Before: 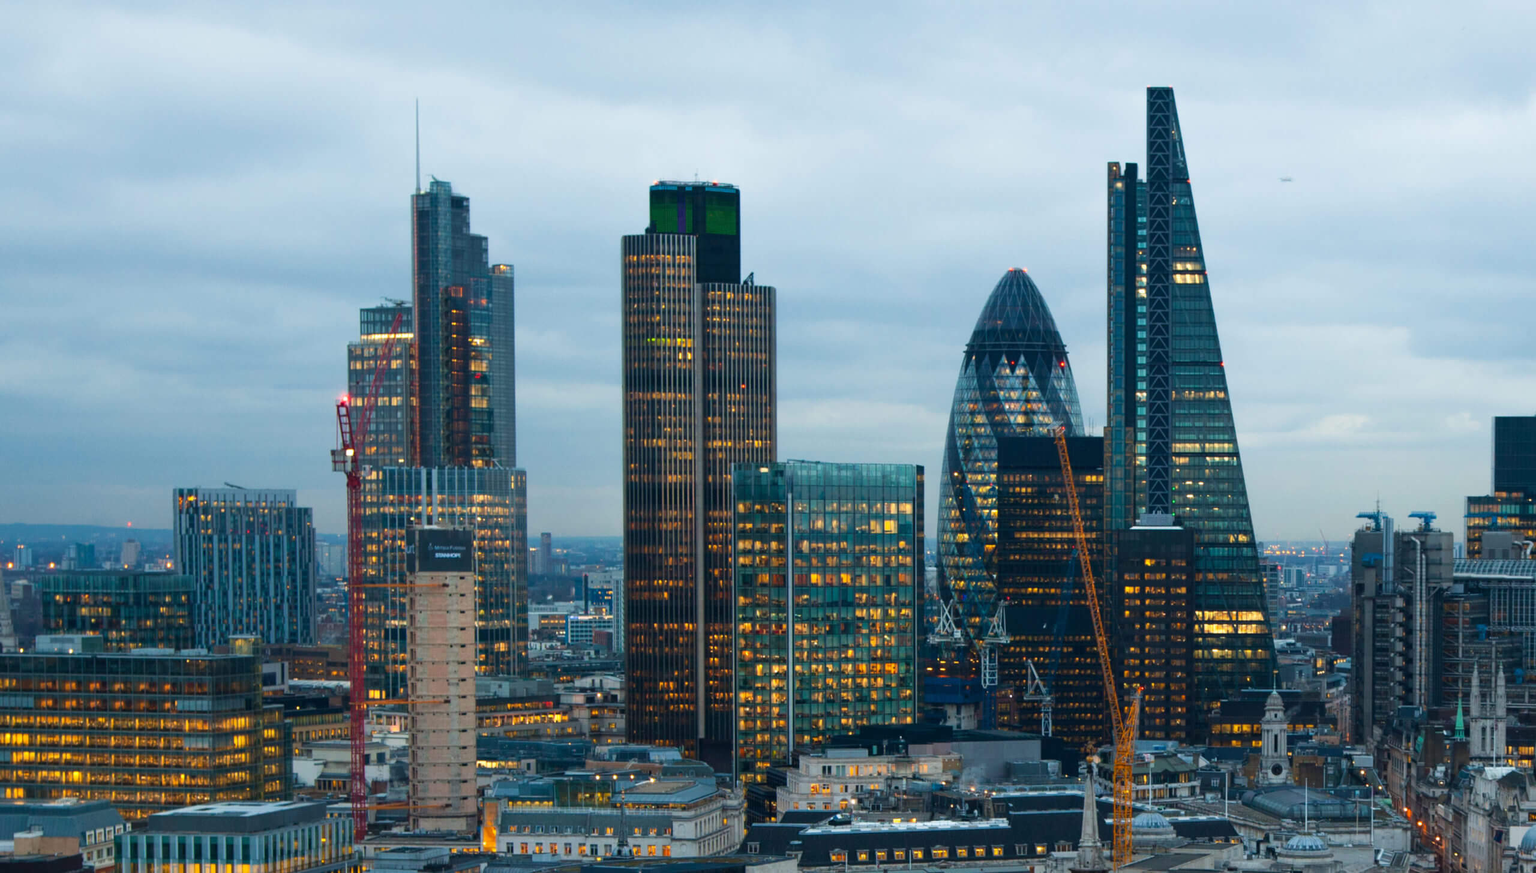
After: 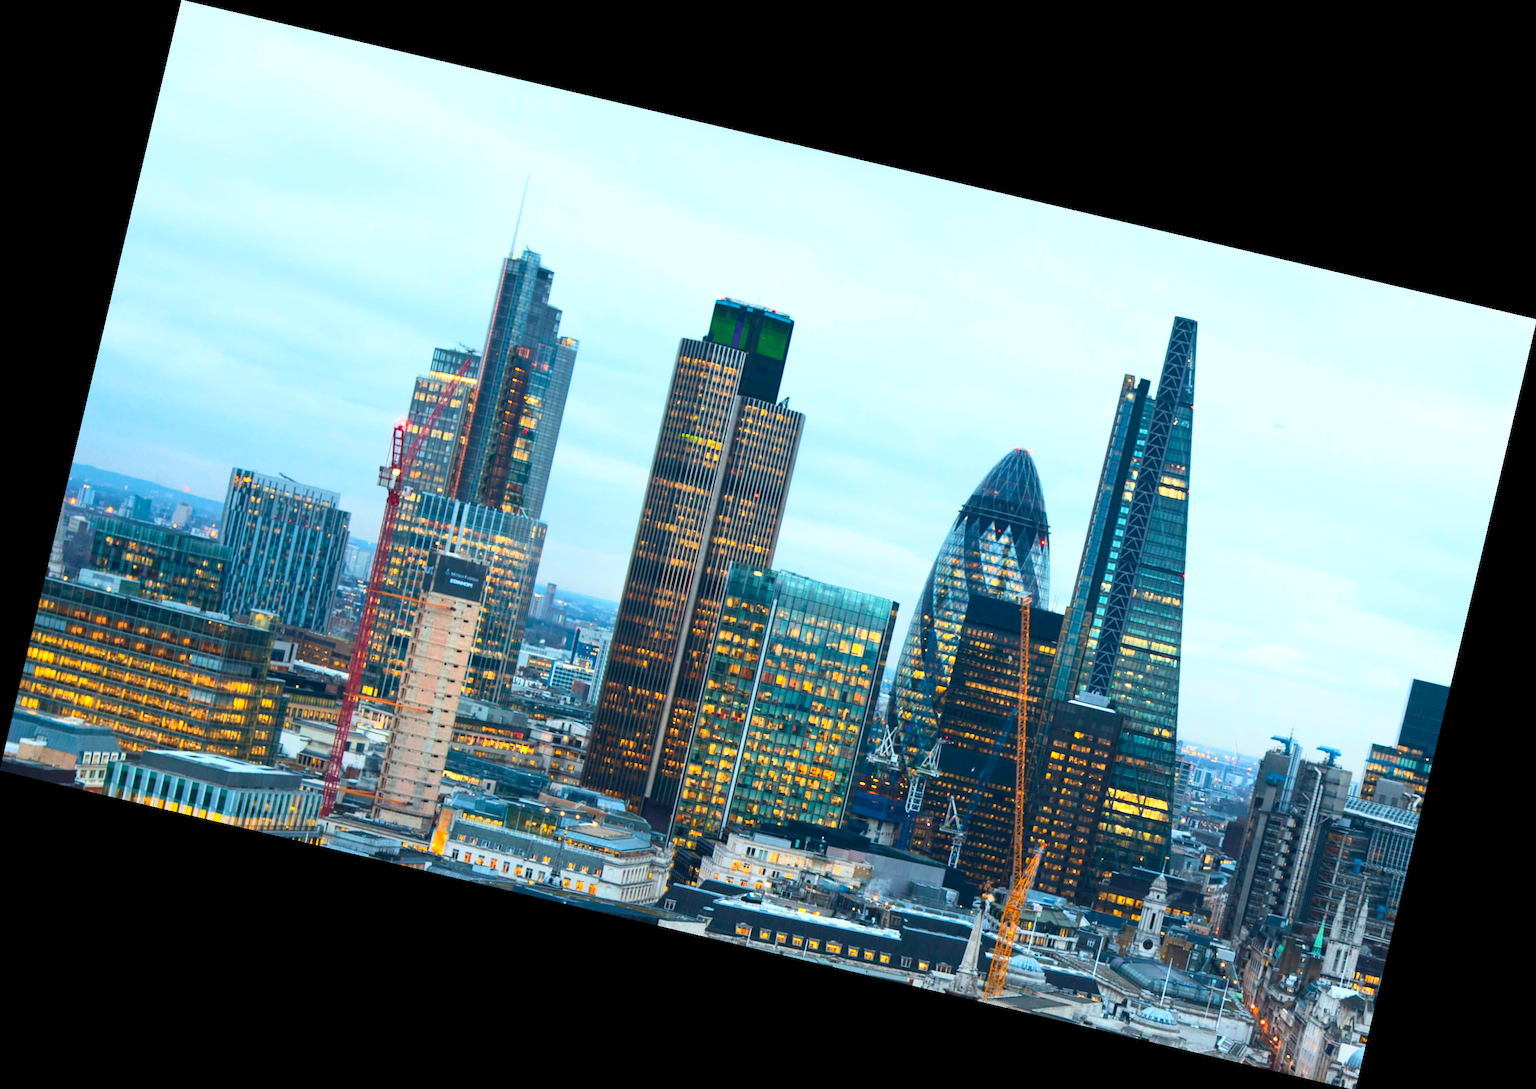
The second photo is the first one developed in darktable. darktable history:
base curve: curves: ch0 [(0, 0) (0.557, 0.834) (1, 1)]
contrast brightness saturation: contrast 0.2, brightness 0.16, saturation 0.22
local contrast: mode bilateral grid, contrast 15, coarseness 36, detail 105%, midtone range 0.2
rotate and perspective: rotation 13.27°, automatic cropping off
